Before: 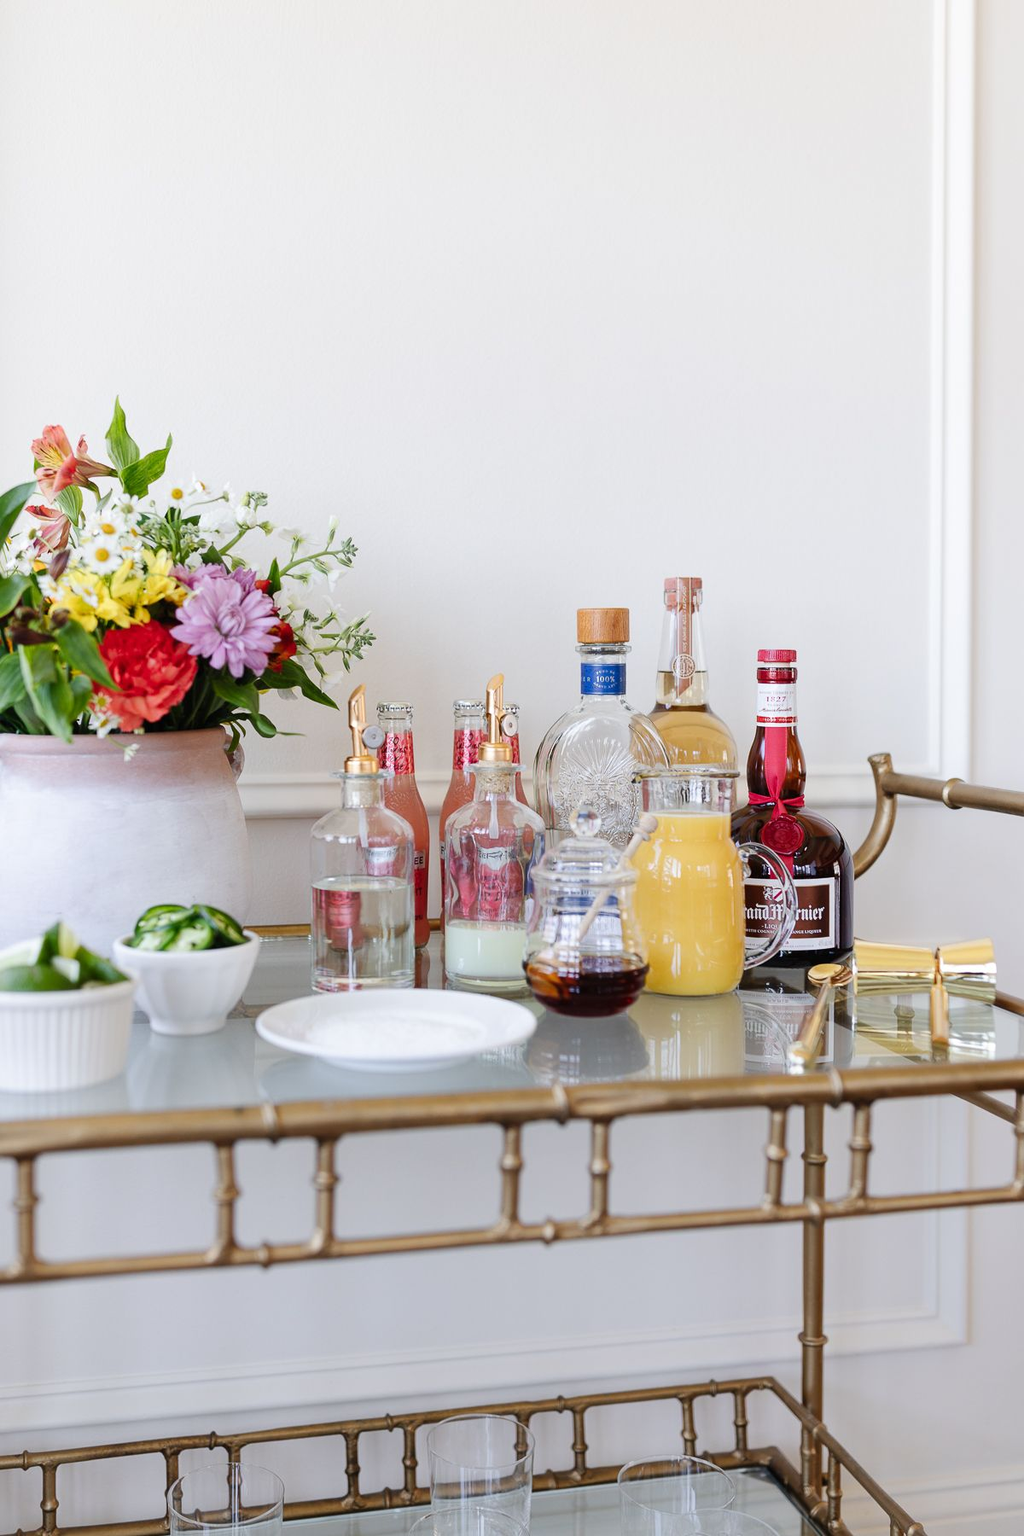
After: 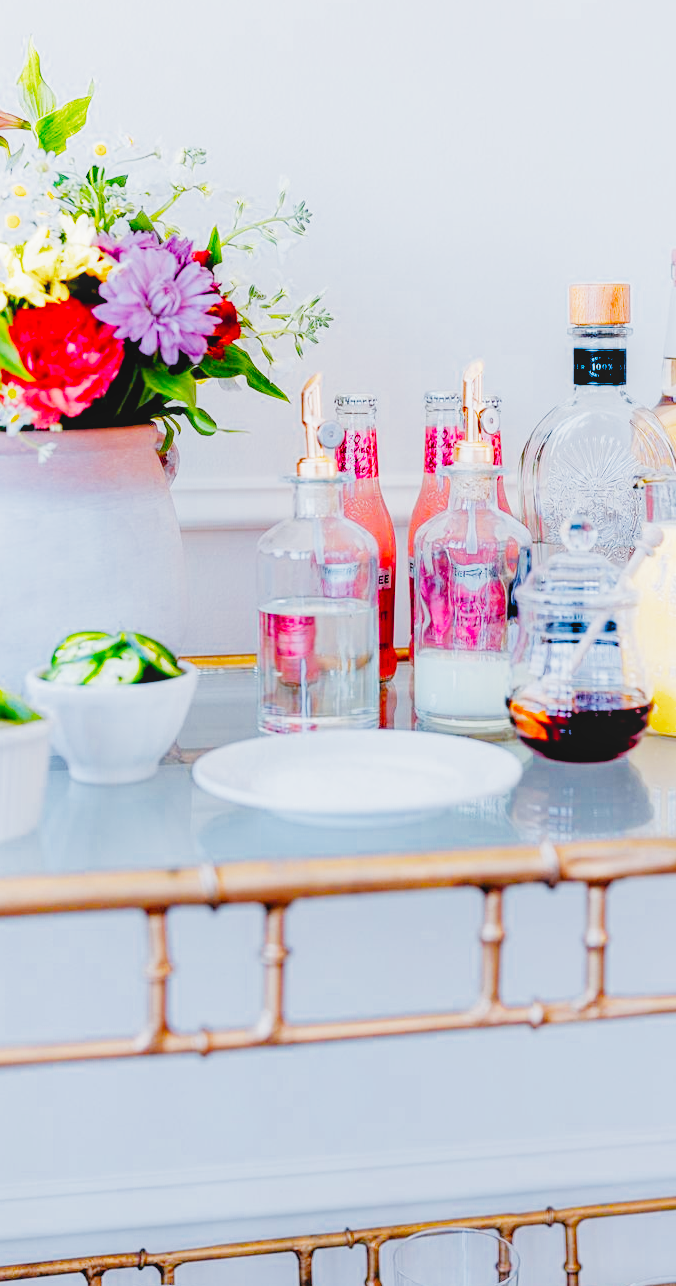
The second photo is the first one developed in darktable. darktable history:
exposure: black level correction 0, exposure 0.6 EV, compensate highlight preservation false
crop: left 8.966%, top 23.852%, right 34.699%, bottom 4.703%
color calibration: output R [1.422, -0.35, -0.252, 0], output G [-0.238, 1.259, -0.084, 0], output B [-0.081, -0.196, 1.58, 0], output brightness [0.49, 0.671, -0.57, 0], illuminant same as pipeline (D50), adaptation none (bypass), saturation algorithm version 1 (2020)
white balance: emerald 1
color balance: on, module defaults
local contrast: detail 110%
filmic rgb: black relative exposure -2.85 EV, white relative exposure 4.56 EV, hardness 1.77, contrast 1.25, preserve chrominance no, color science v5 (2021)
